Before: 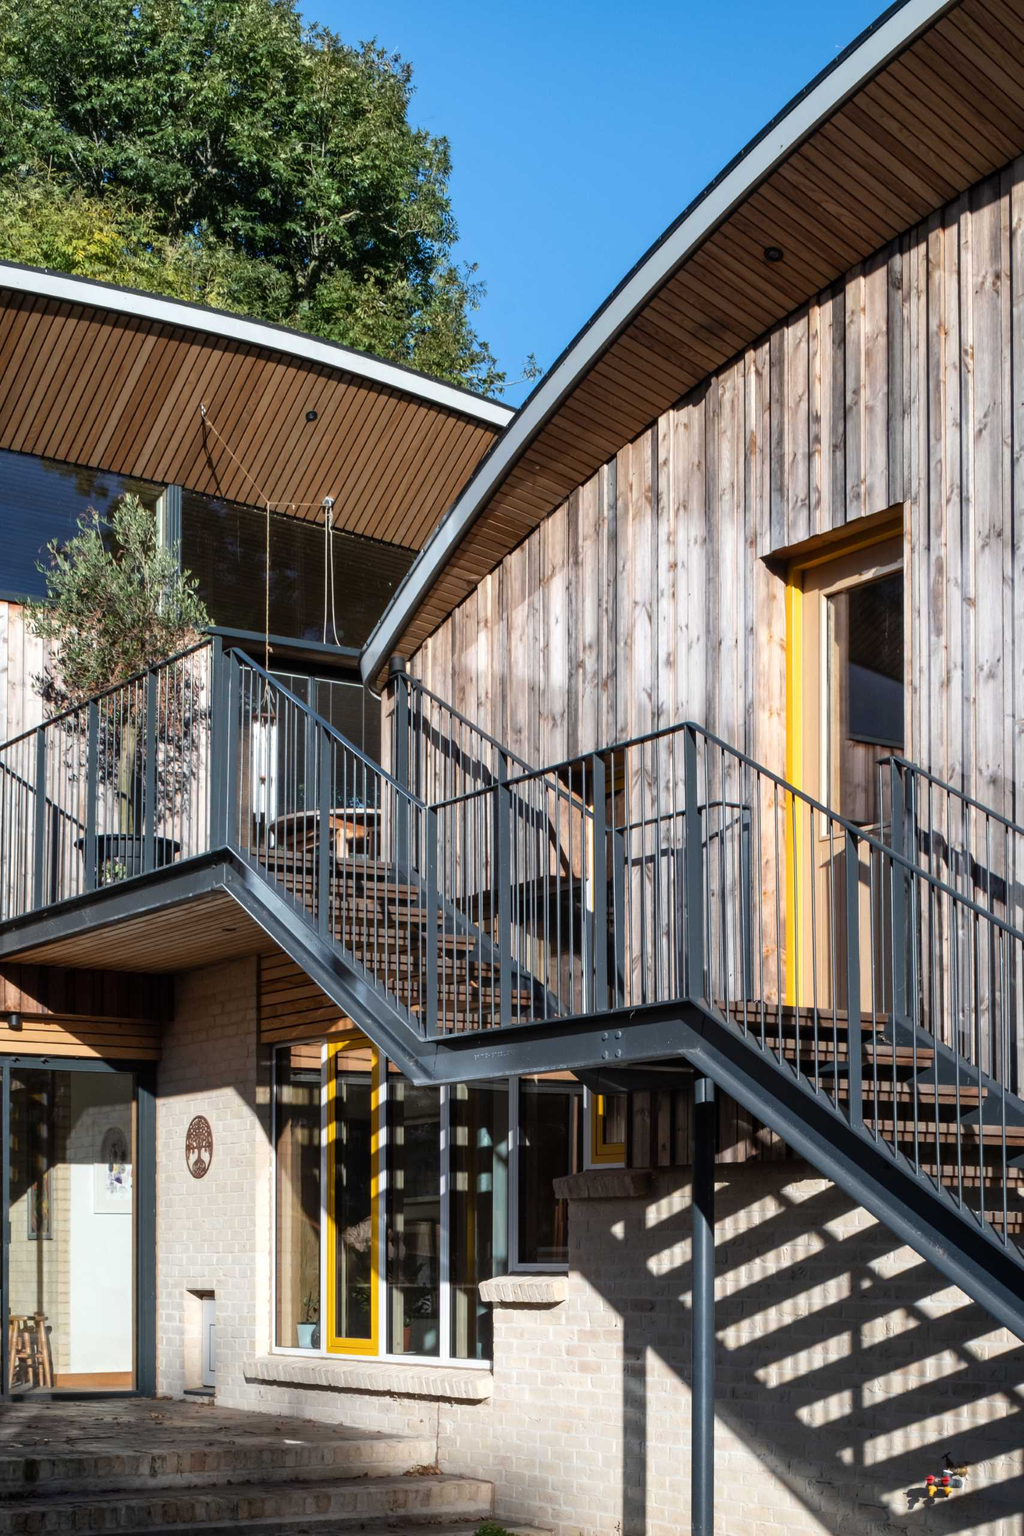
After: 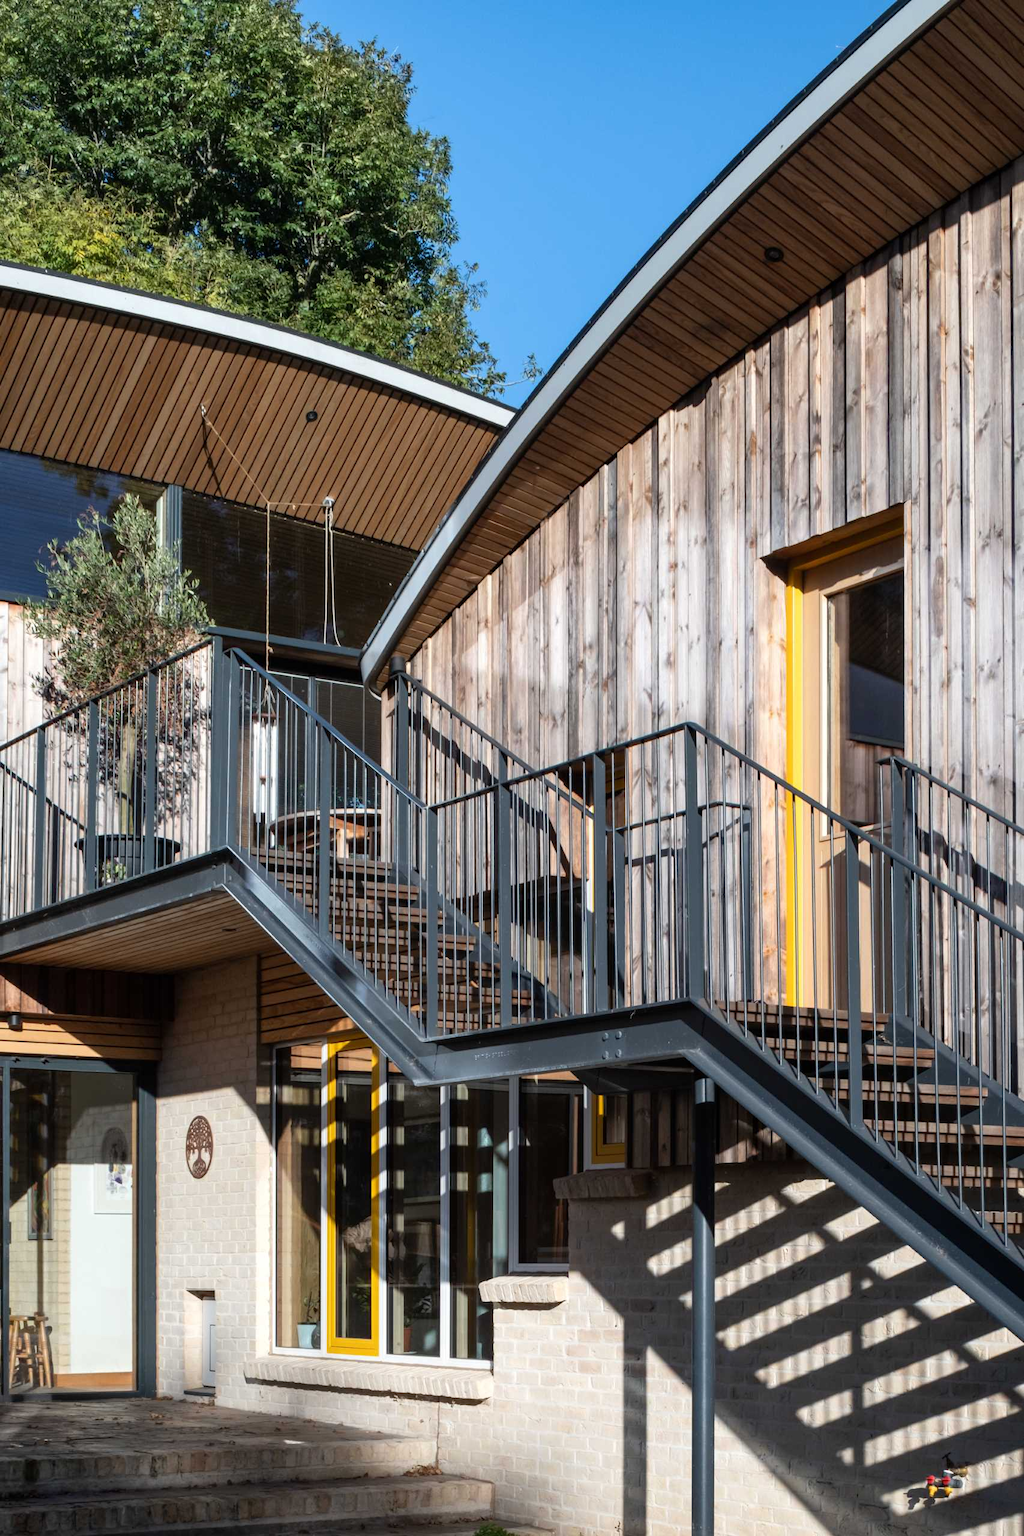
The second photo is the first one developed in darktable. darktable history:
tone equalizer: smoothing diameter 24.96%, edges refinement/feathering 13.65, preserve details guided filter
